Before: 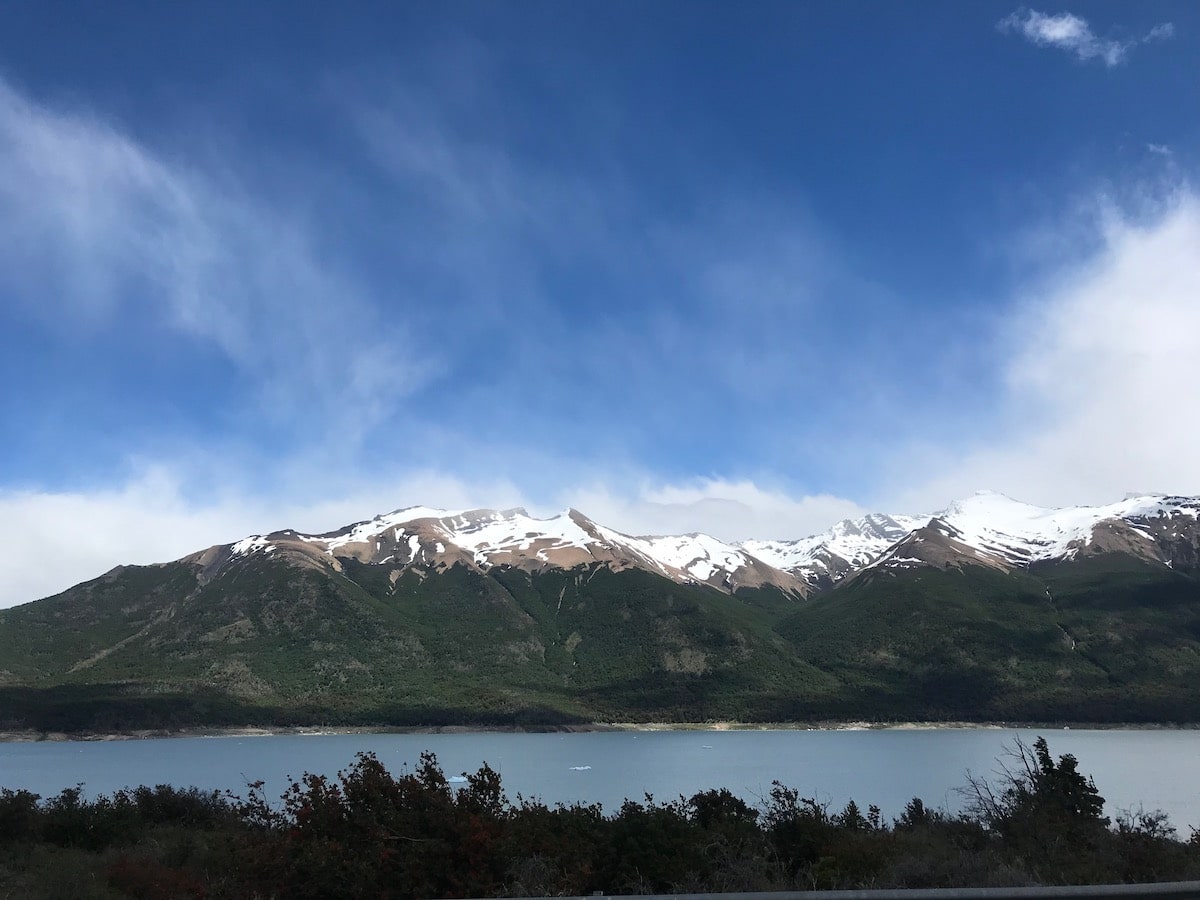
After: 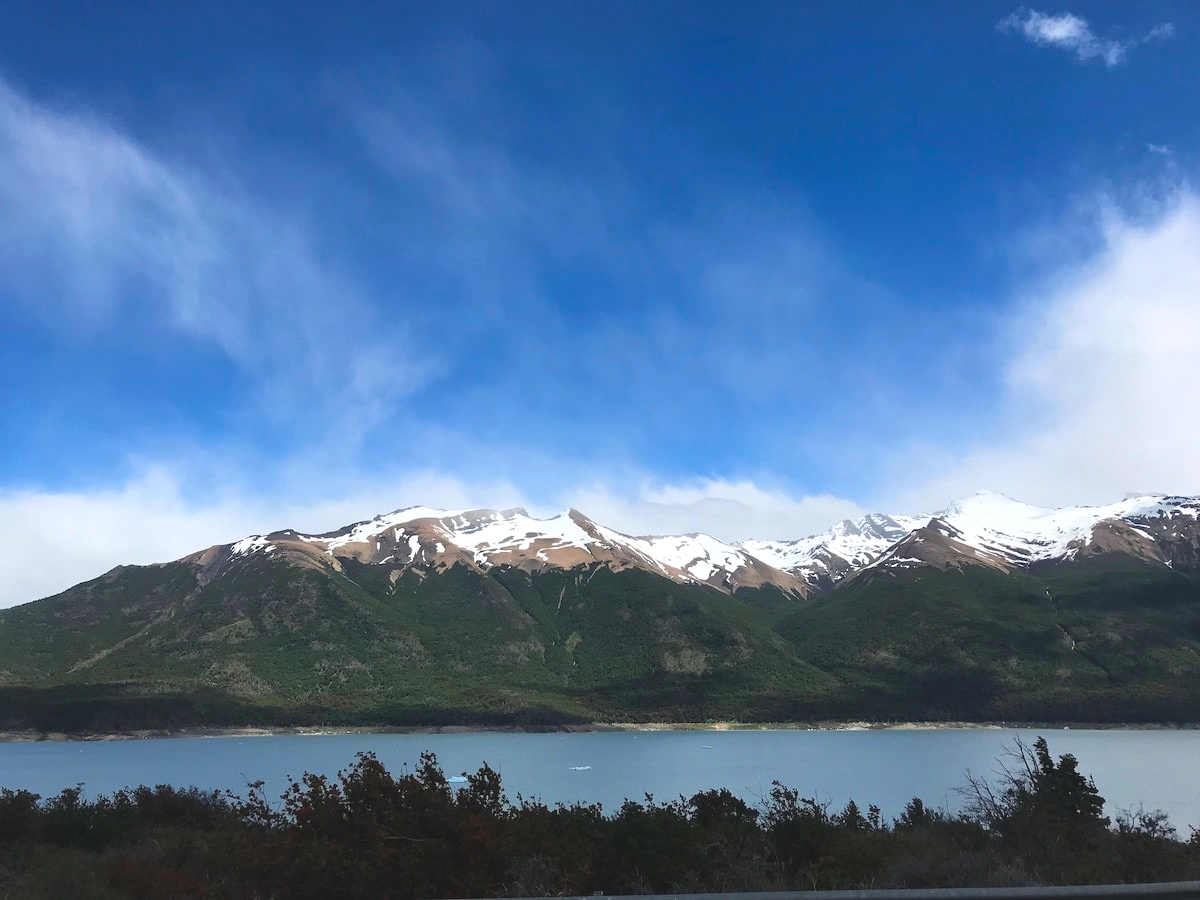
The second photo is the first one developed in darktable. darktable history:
exposure: black level correction -0.009, exposure 0.07 EV, compensate exposure bias true, compensate highlight preservation false
color balance rgb: perceptual saturation grading › global saturation 30.413%, global vibrance 15.062%
